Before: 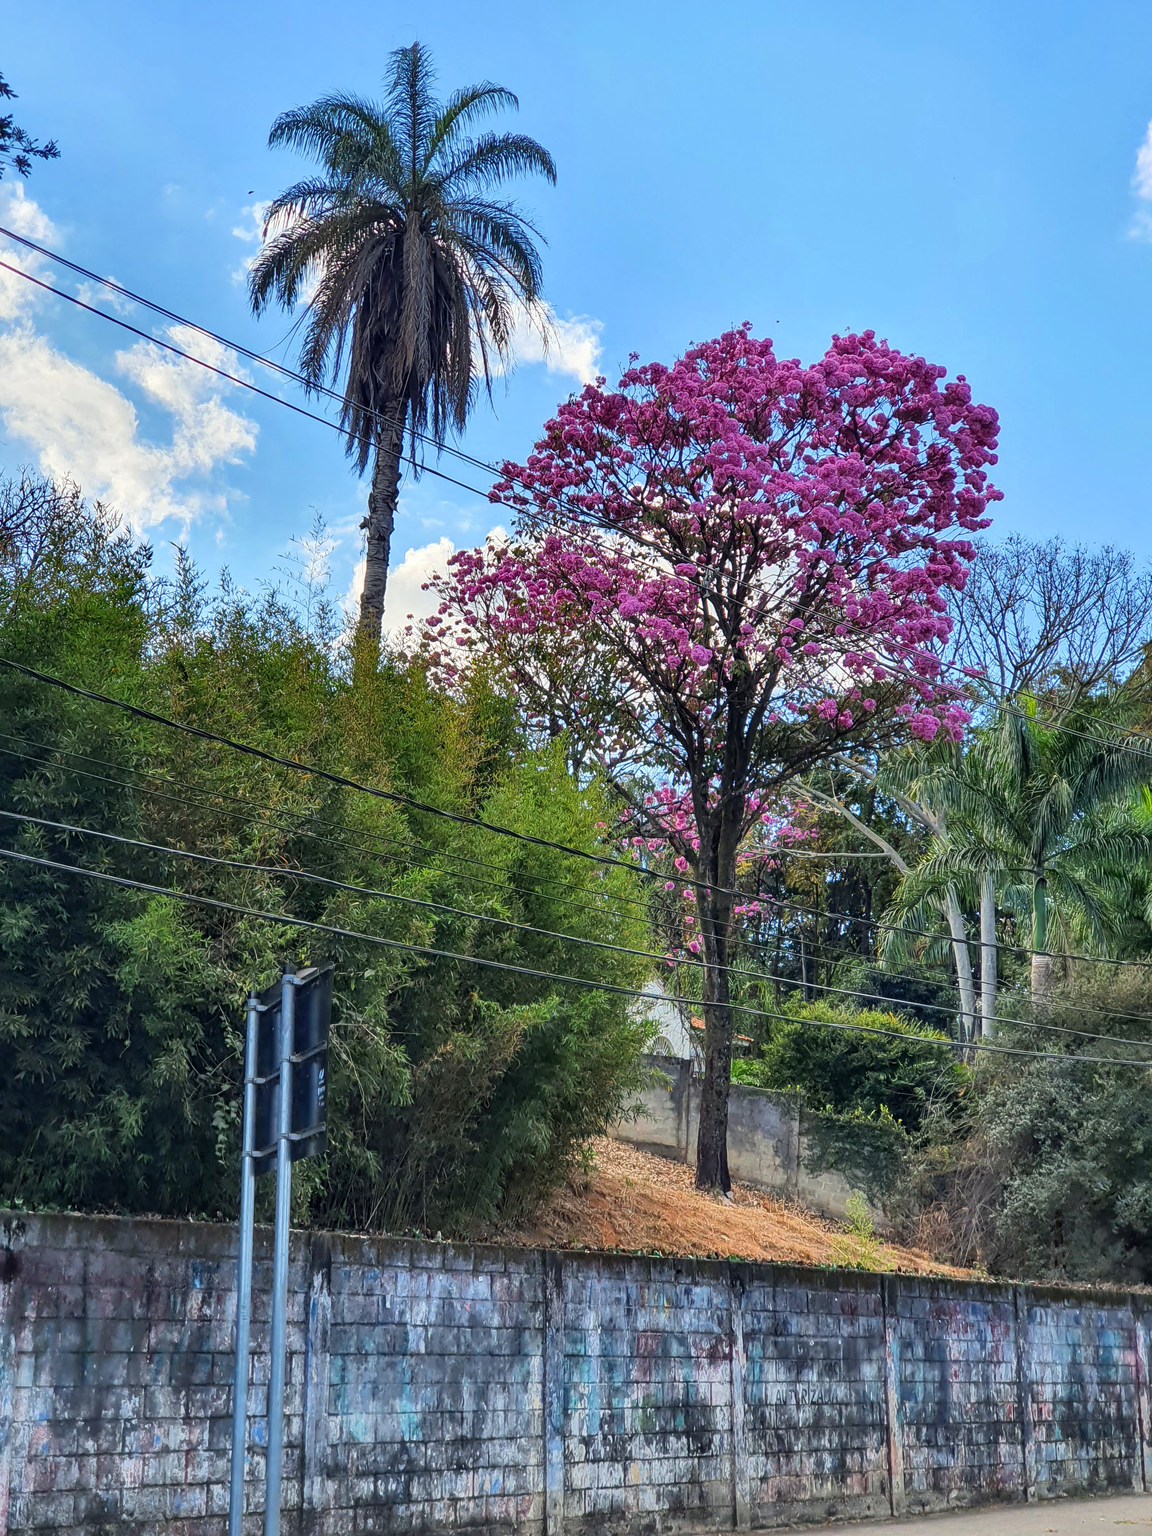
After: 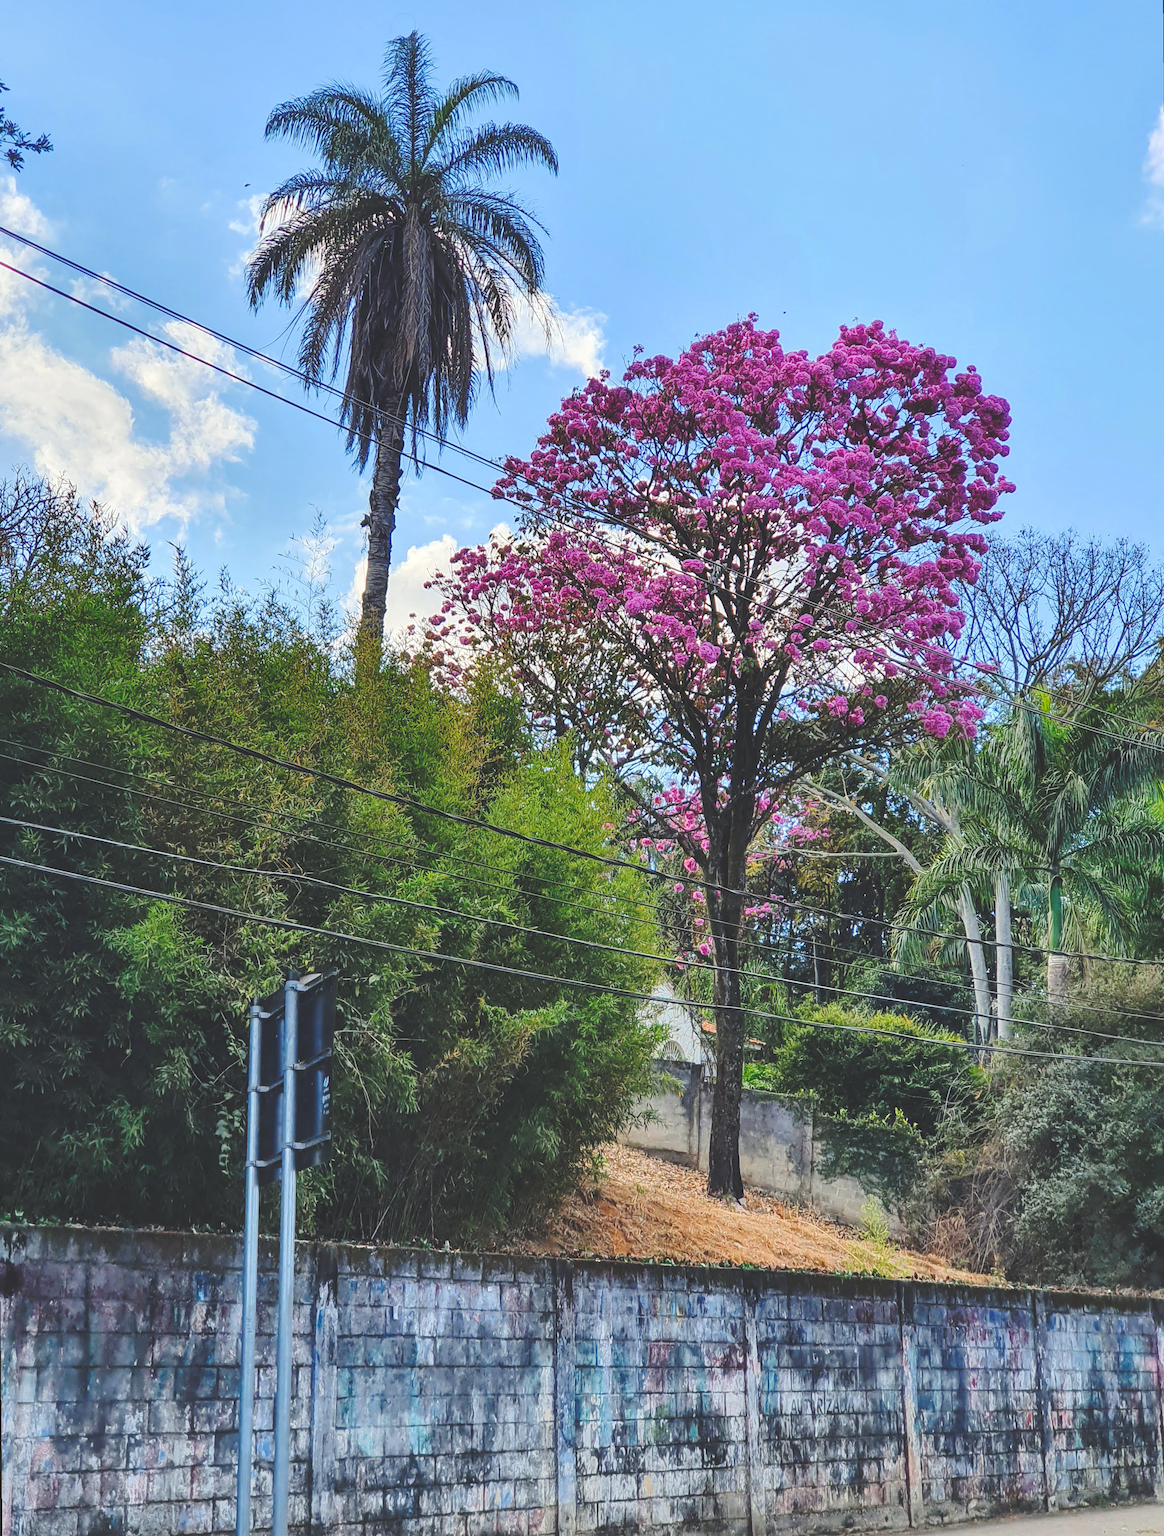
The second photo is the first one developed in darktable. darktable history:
exposure: compensate highlight preservation false
white balance: emerald 1
rotate and perspective: rotation -0.45°, automatic cropping original format, crop left 0.008, crop right 0.992, crop top 0.012, crop bottom 0.988
vibrance: on, module defaults
base curve: curves: ch0 [(0, 0.024) (0.055, 0.065) (0.121, 0.166) (0.236, 0.319) (0.693, 0.726) (1, 1)], preserve colors none
